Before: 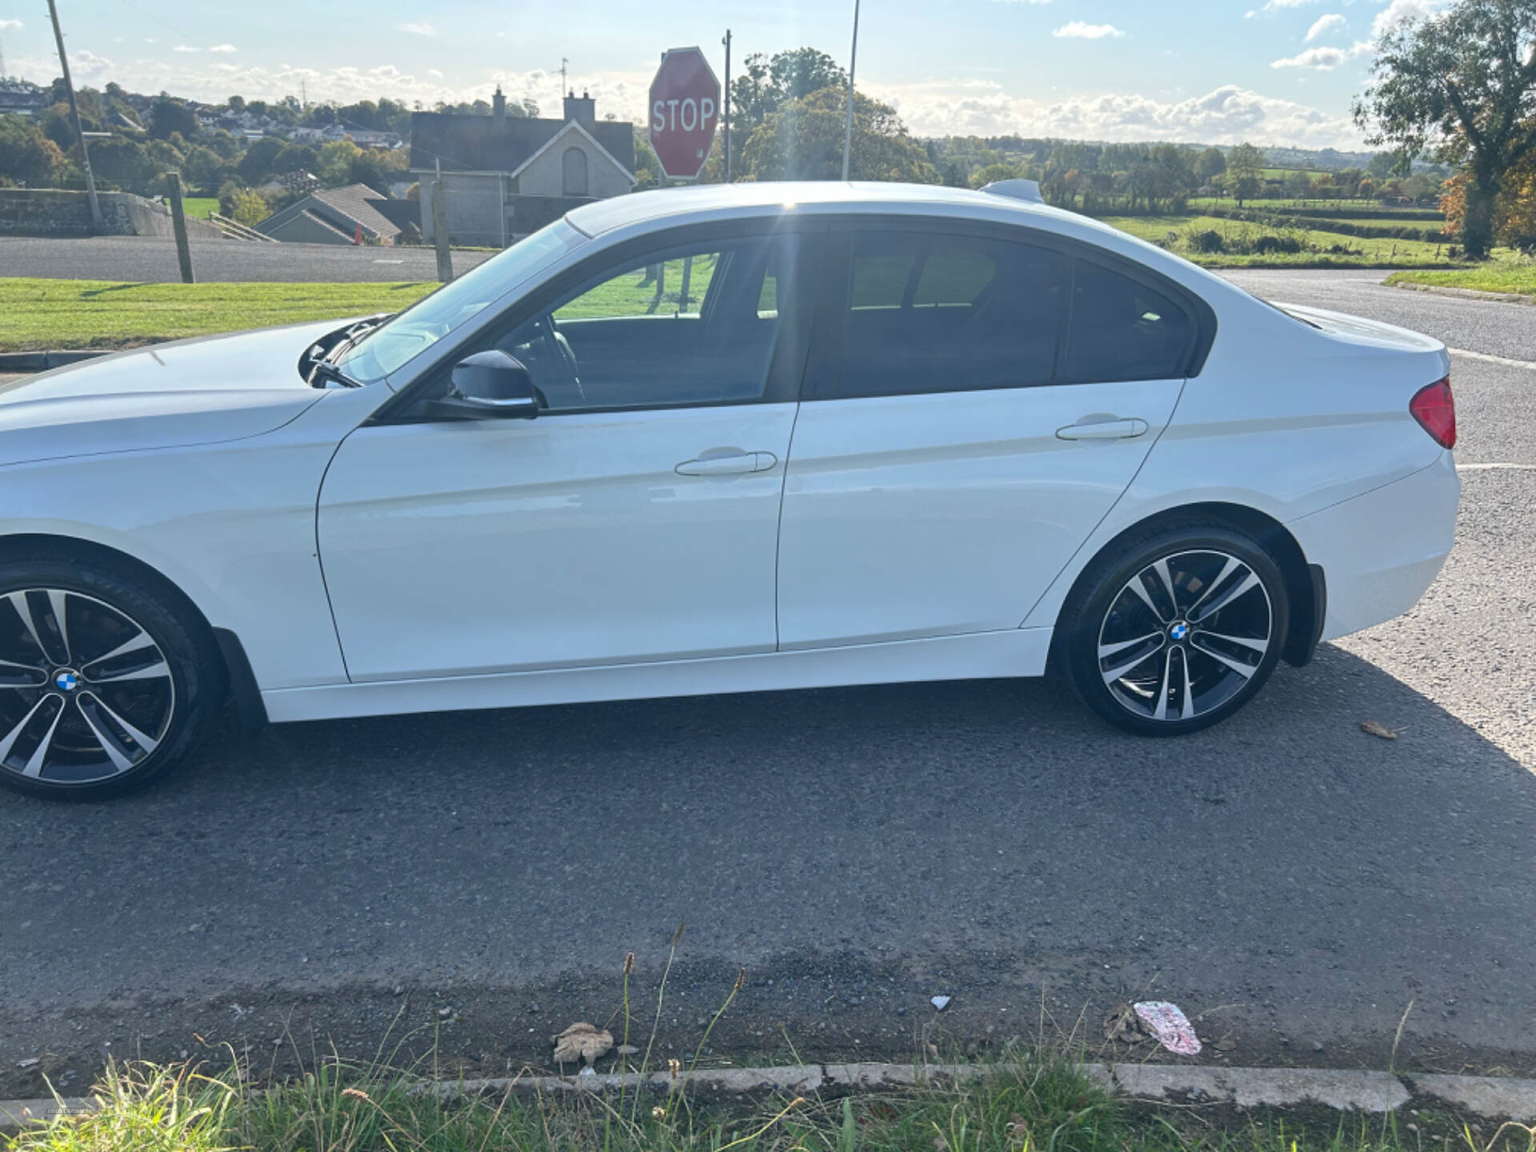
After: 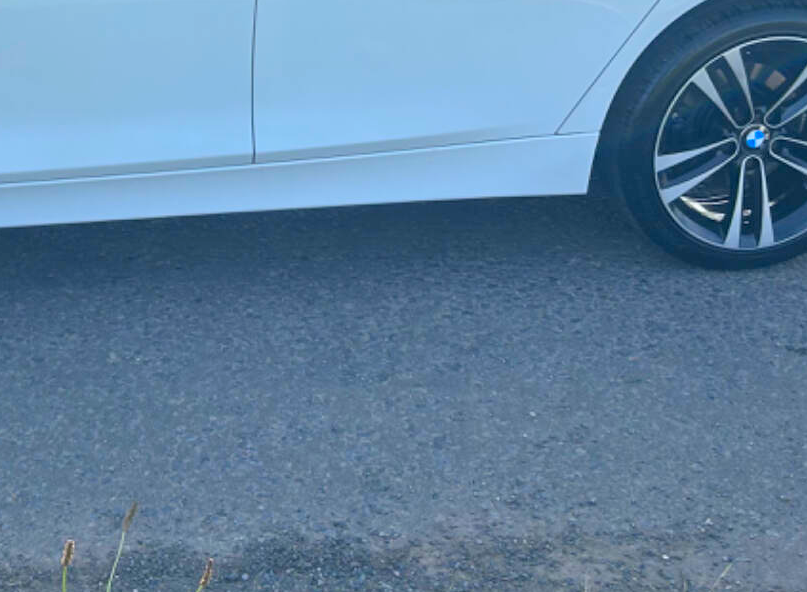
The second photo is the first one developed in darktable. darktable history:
crop: left 37.442%, top 45.221%, right 20.501%, bottom 13.643%
contrast brightness saturation: contrast 0.066, brightness 0.172, saturation 0.416
